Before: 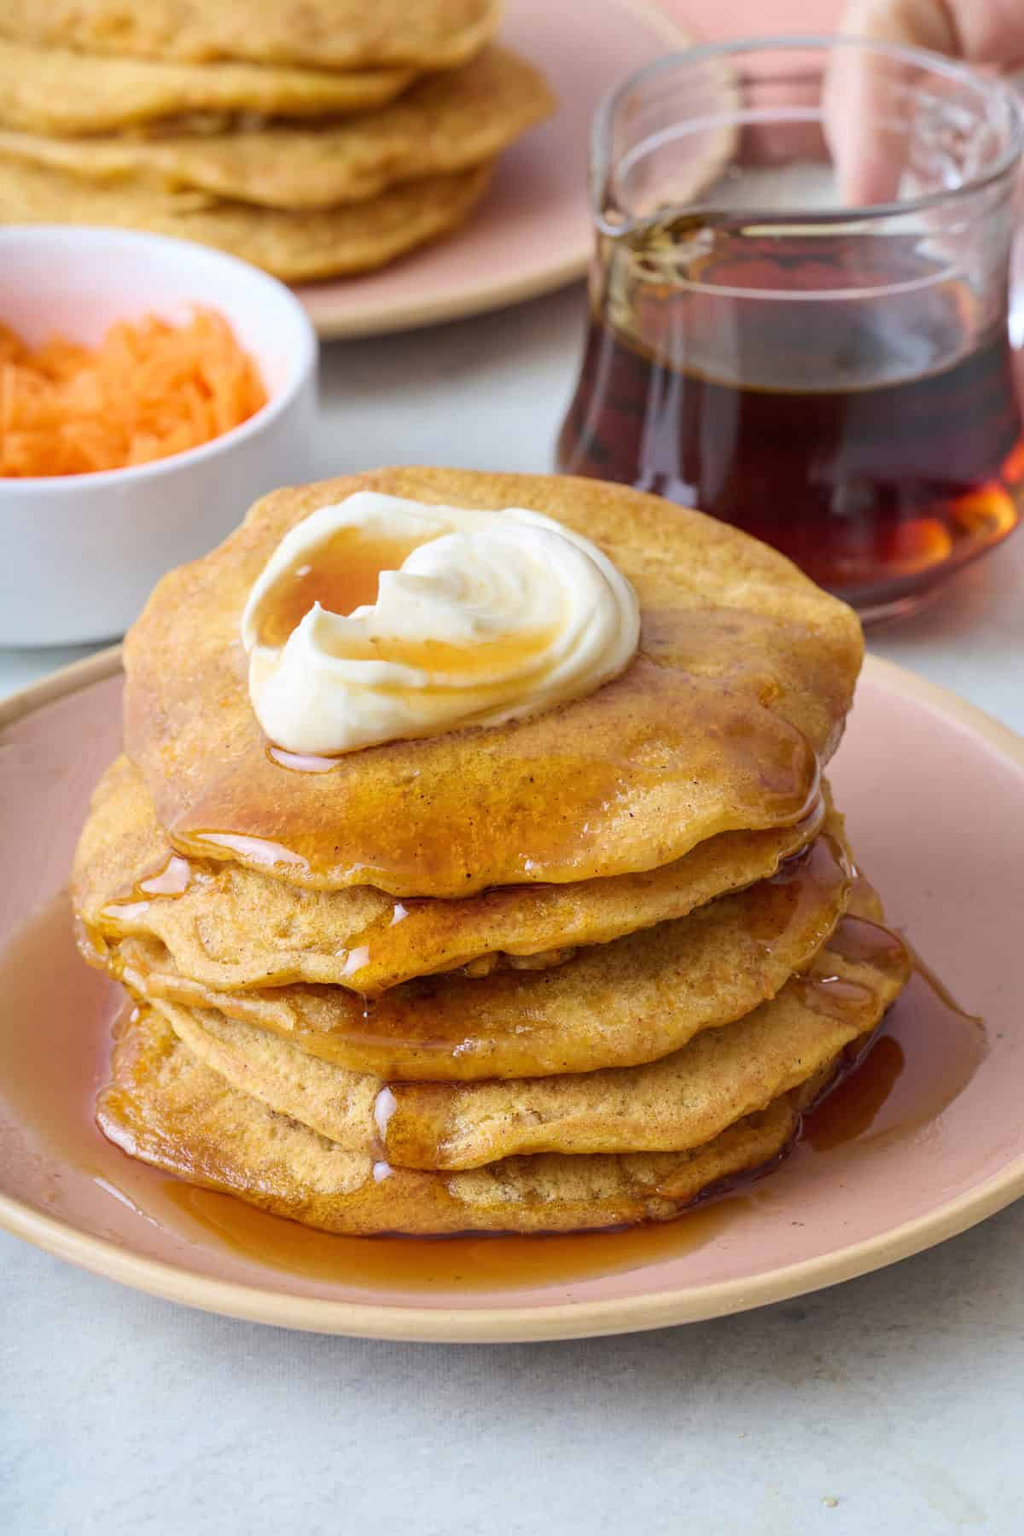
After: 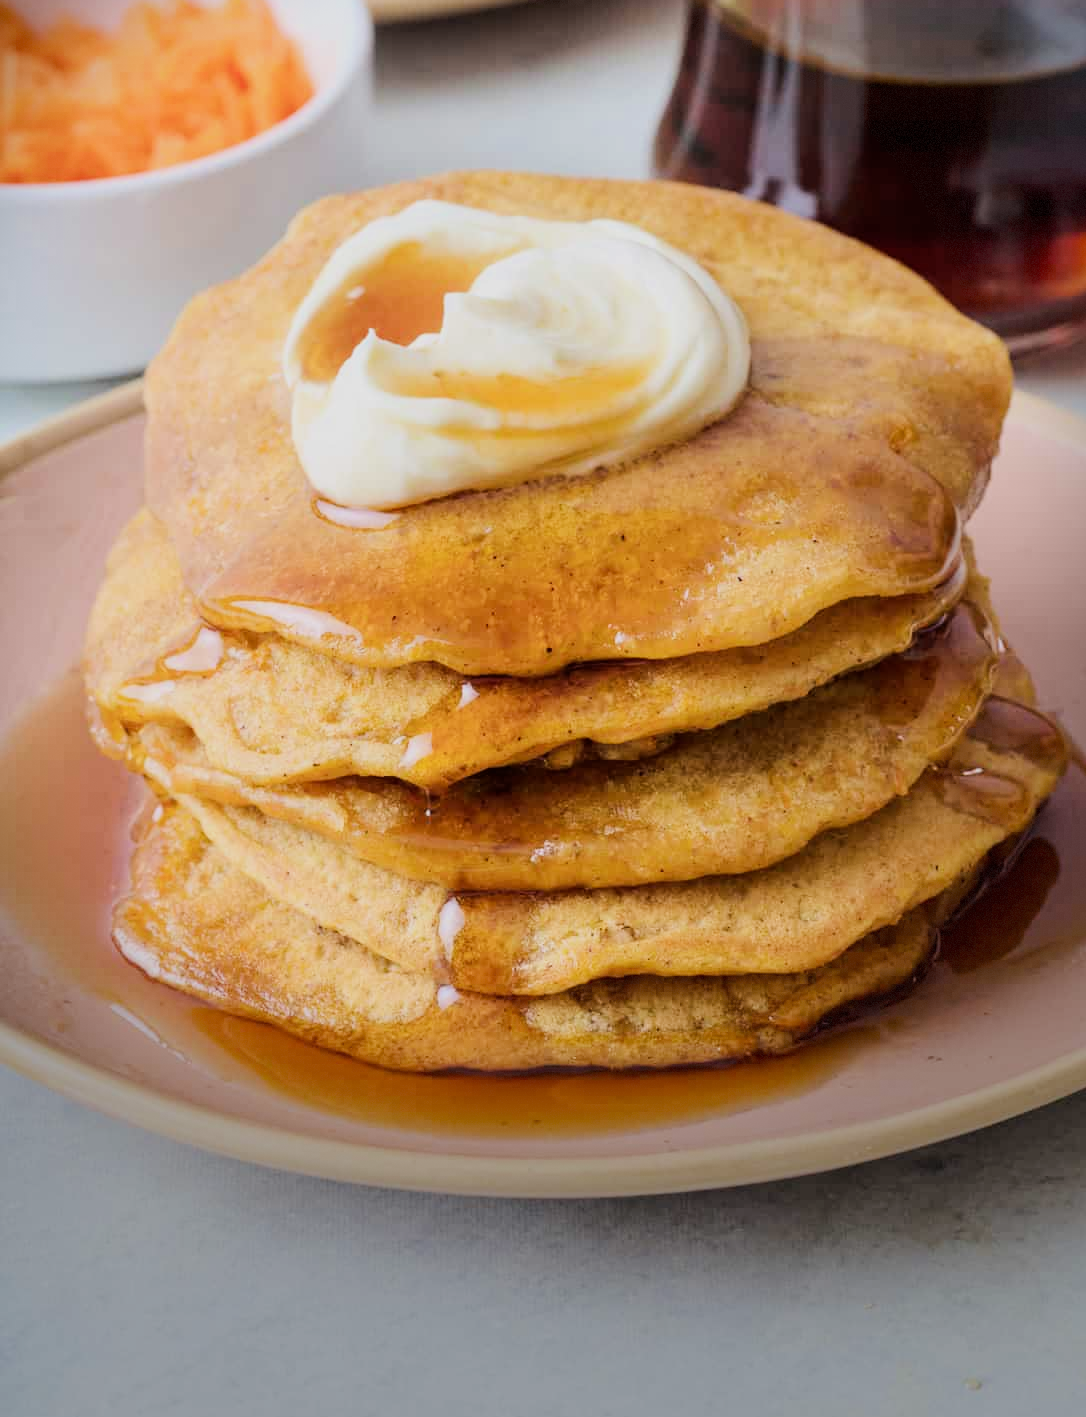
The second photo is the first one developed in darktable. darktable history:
vignetting: fall-off start 68.33%, fall-off radius 30%, saturation 0.042, center (-0.066, -0.311), width/height ratio 0.992, shape 0.85, dithering 8-bit output
filmic rgb: black relative exposure -7.65 EV, white relative exposure 4.56 EV, hardness 3.61
tone equalizer: -8 EV -0.417 EV, -7 EV -0.389 EV, -6 EV -0.333 EV, -5 EV -0.222 EV, -3 EV 0.222 EV, -2 EV 0.333 EV, -1 EV 0.389 EV, +0 EV 0.417 EV, edges refinement/feathering 500, mask exposure compensation -1.57 EV, preserve details no
crop: top 20.916%, right 9.437%, bottom 0.316%
exposure: exposure 0.078 EV, compensate highlight preservation false
